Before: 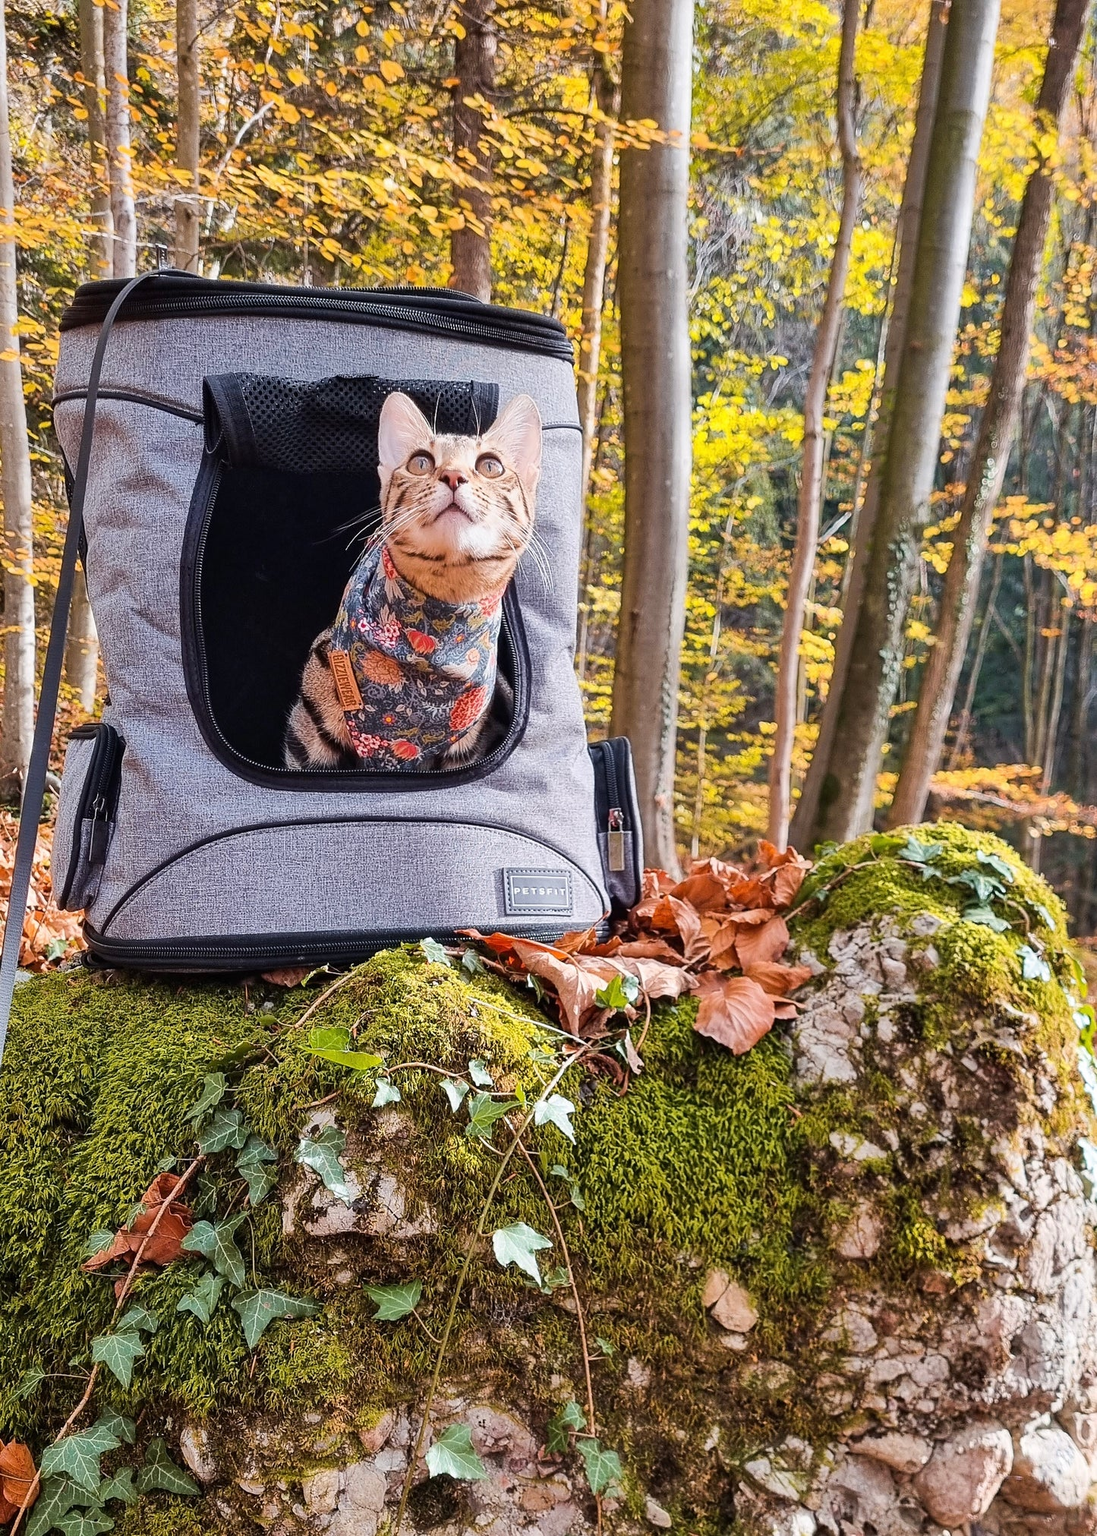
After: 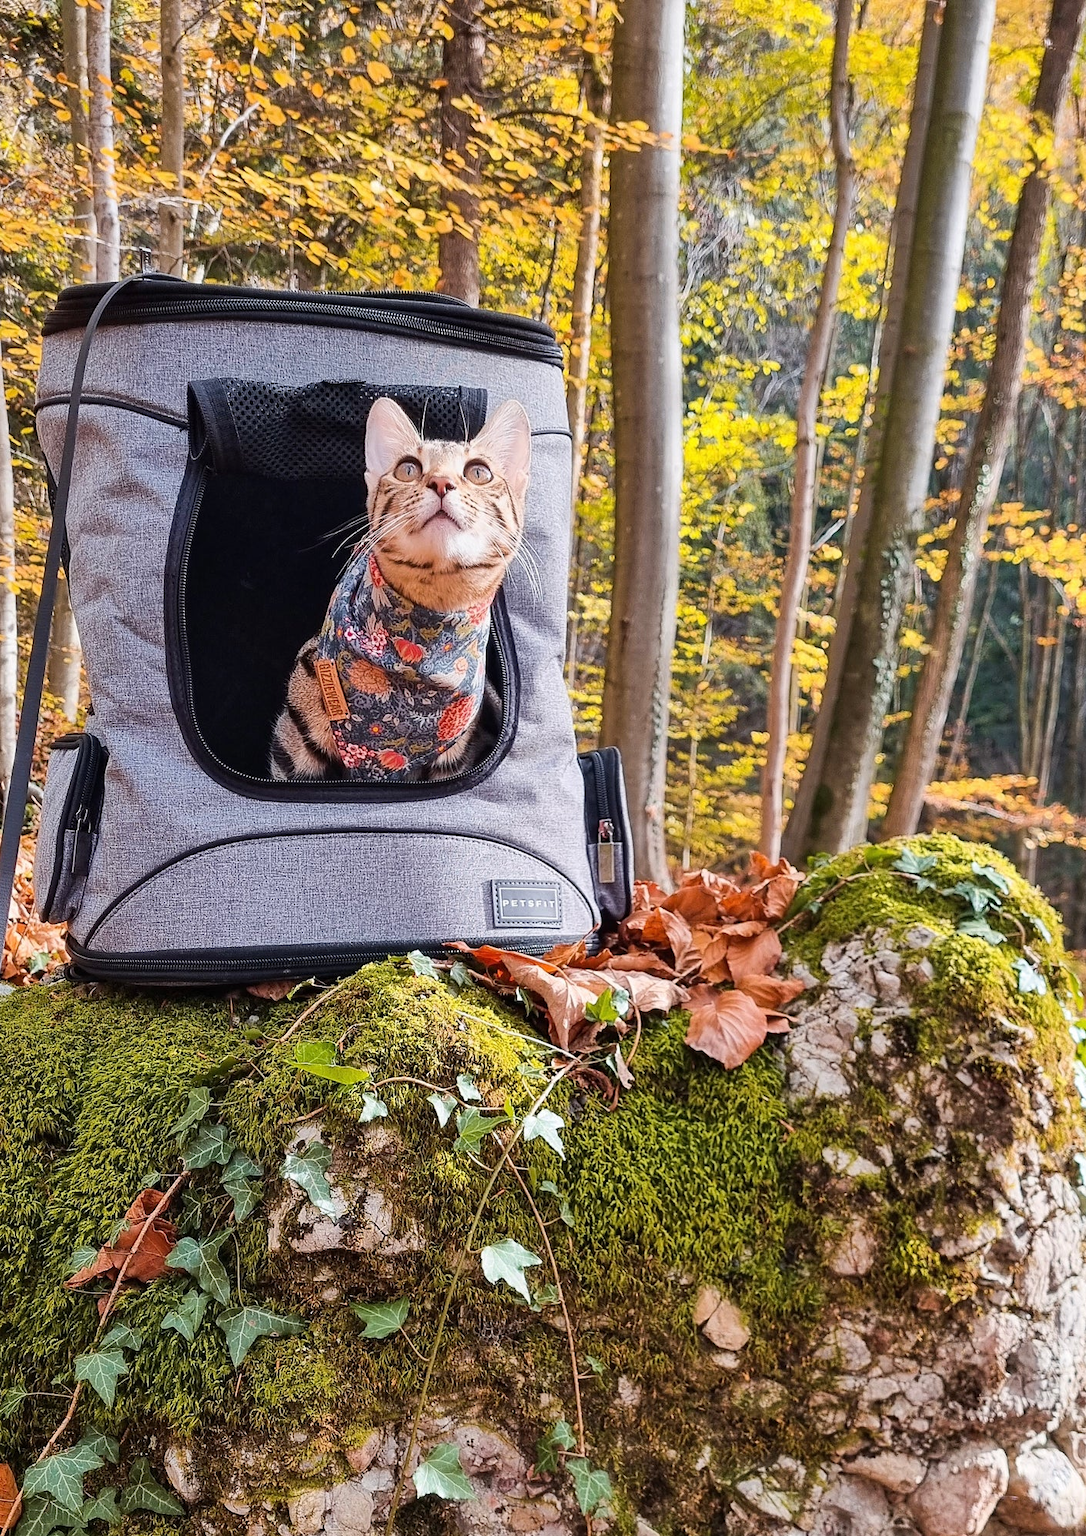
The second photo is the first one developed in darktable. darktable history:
crop and rotate: left 1.664%, right 0.595%, bottom 1.332%
